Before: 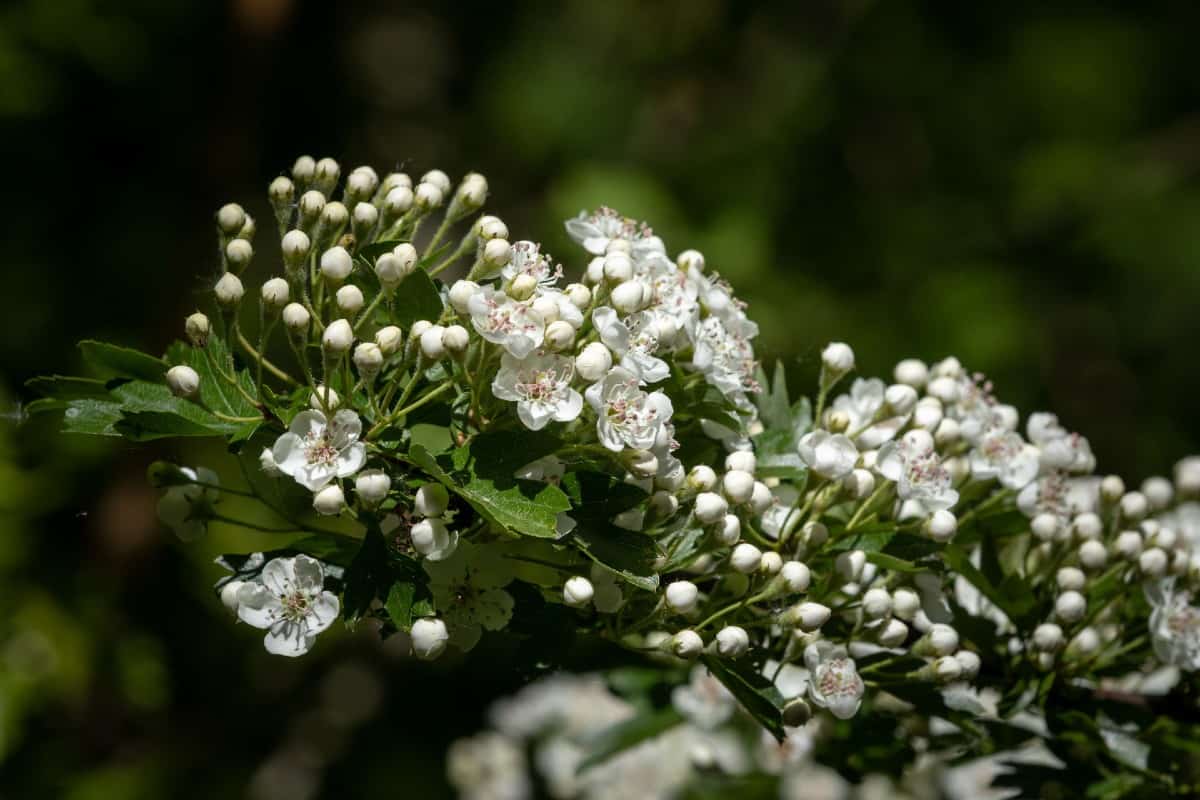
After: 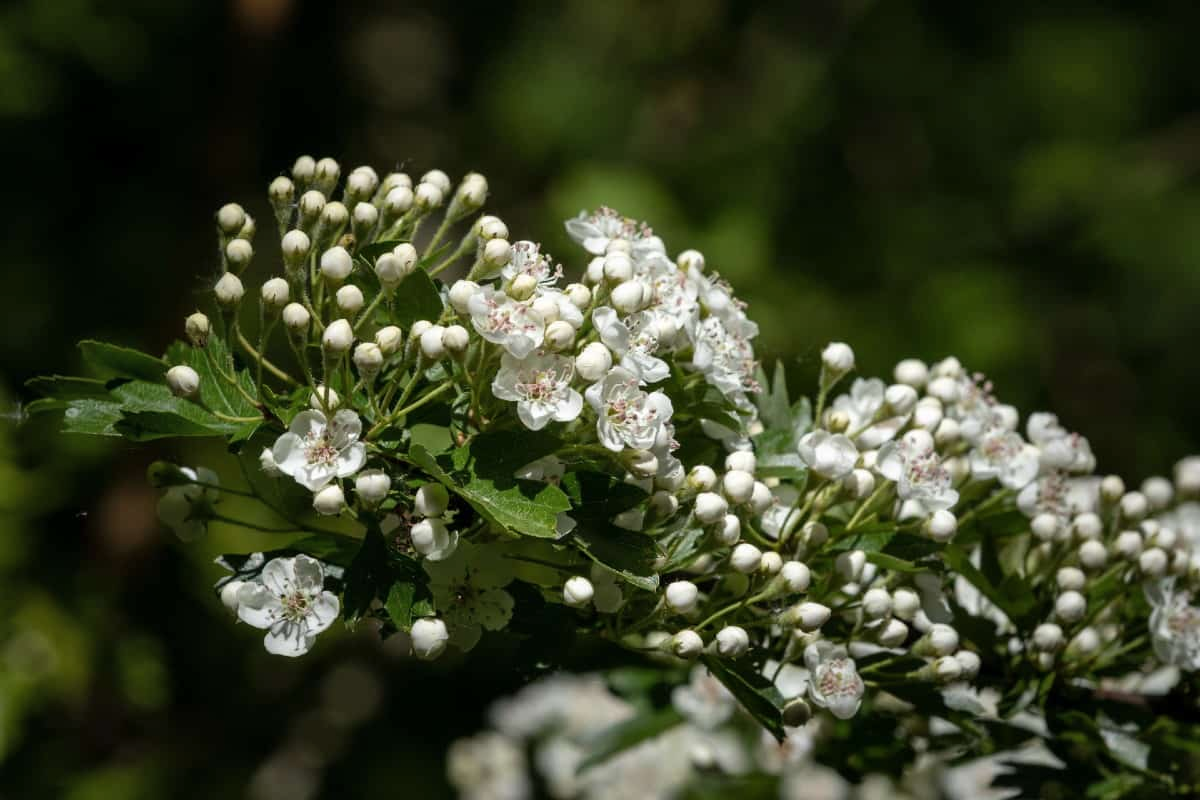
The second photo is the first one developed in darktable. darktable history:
shadows and highlights: shadows 22.97, highlights -48.45, soften with gaussian
color correction: highlights b* 0.035, saturation 0.977
